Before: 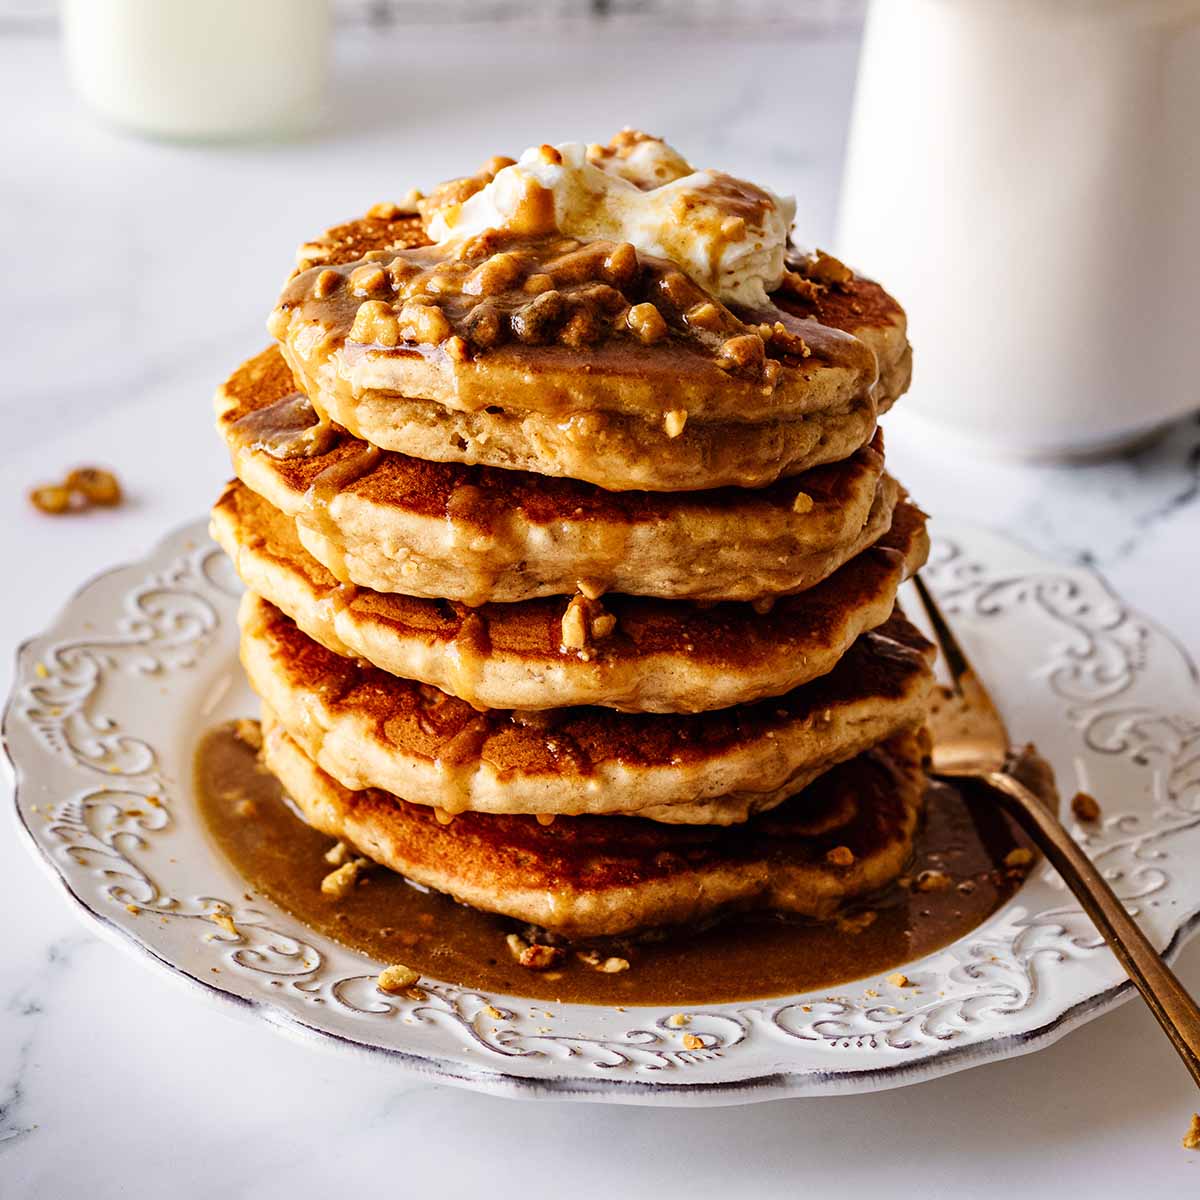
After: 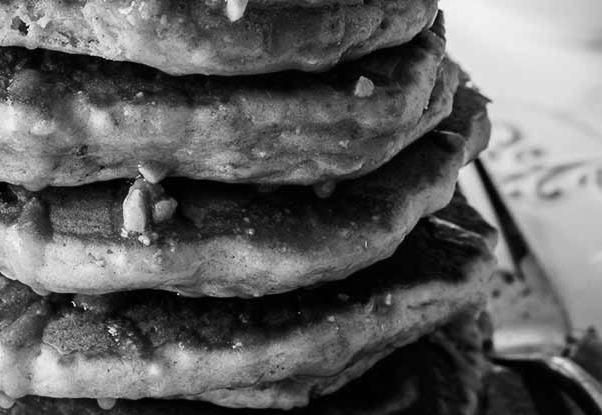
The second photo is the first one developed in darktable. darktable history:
crop: left 36.607%, top 34.735%, right 13.146%, bottom 30.611%
exposure: exposure -0.116 EV, compensate exposure bias true, compensate highlight preservation false
monochrome: a 32, b 64, size 2.3, highlights 1
